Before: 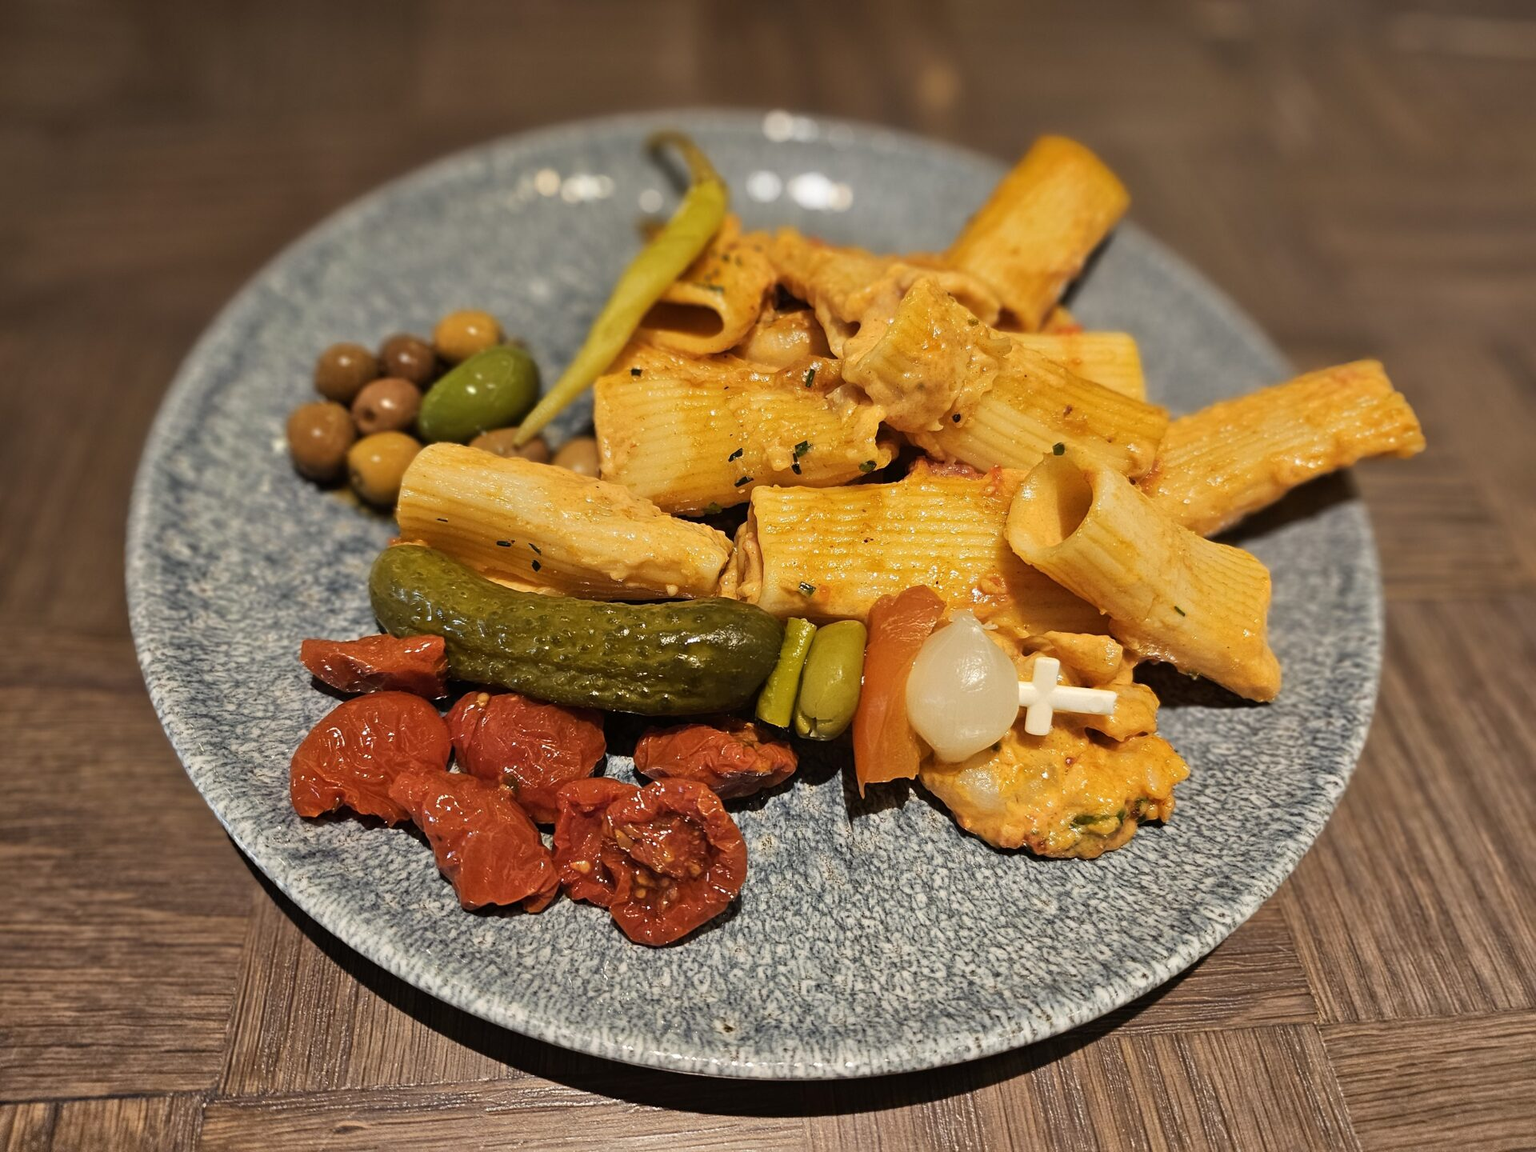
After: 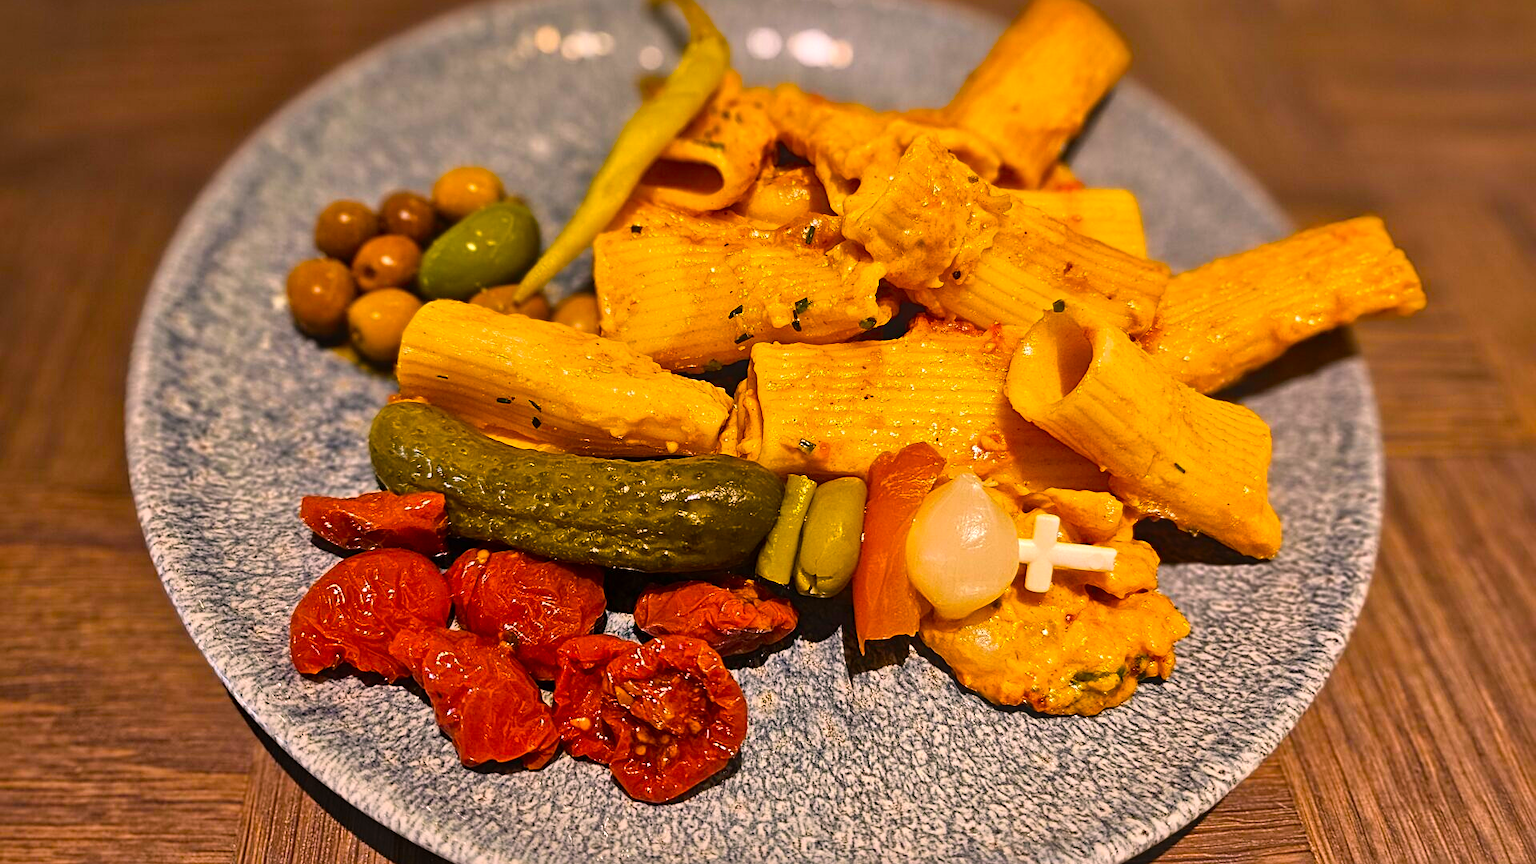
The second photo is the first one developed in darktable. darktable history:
color correction: highlights a* 14.55, highlights b* 4.68
contrast equalizer: octaves 7, y [[0.439, 0.44, 0.442, 0.457, 0.493, 0.498], [0.5 ×6], [0.5 ×6], [0 ×6], [0 ×6]]
crop and rotate: top 12.438%, bottom 12.441%
color balance rgb: power › luminance 1.318%, linear chroma grading › shadows 10.457%, linear chroma grading › highlights 10.912%, linear chroma grading › global chroma 14.398%, linear chroma grading › mid-tones 14.911%, perceptual saturation grading › global saturation 14.858%
sharpen: amount 0.217
local contrast: mode bilateral grid, contrast 24, coarseness 61, detail 151%, midtone range 0.2
exposure: black level correction 0.003, exposure 0.149 EV, compensate highlight preservation false
